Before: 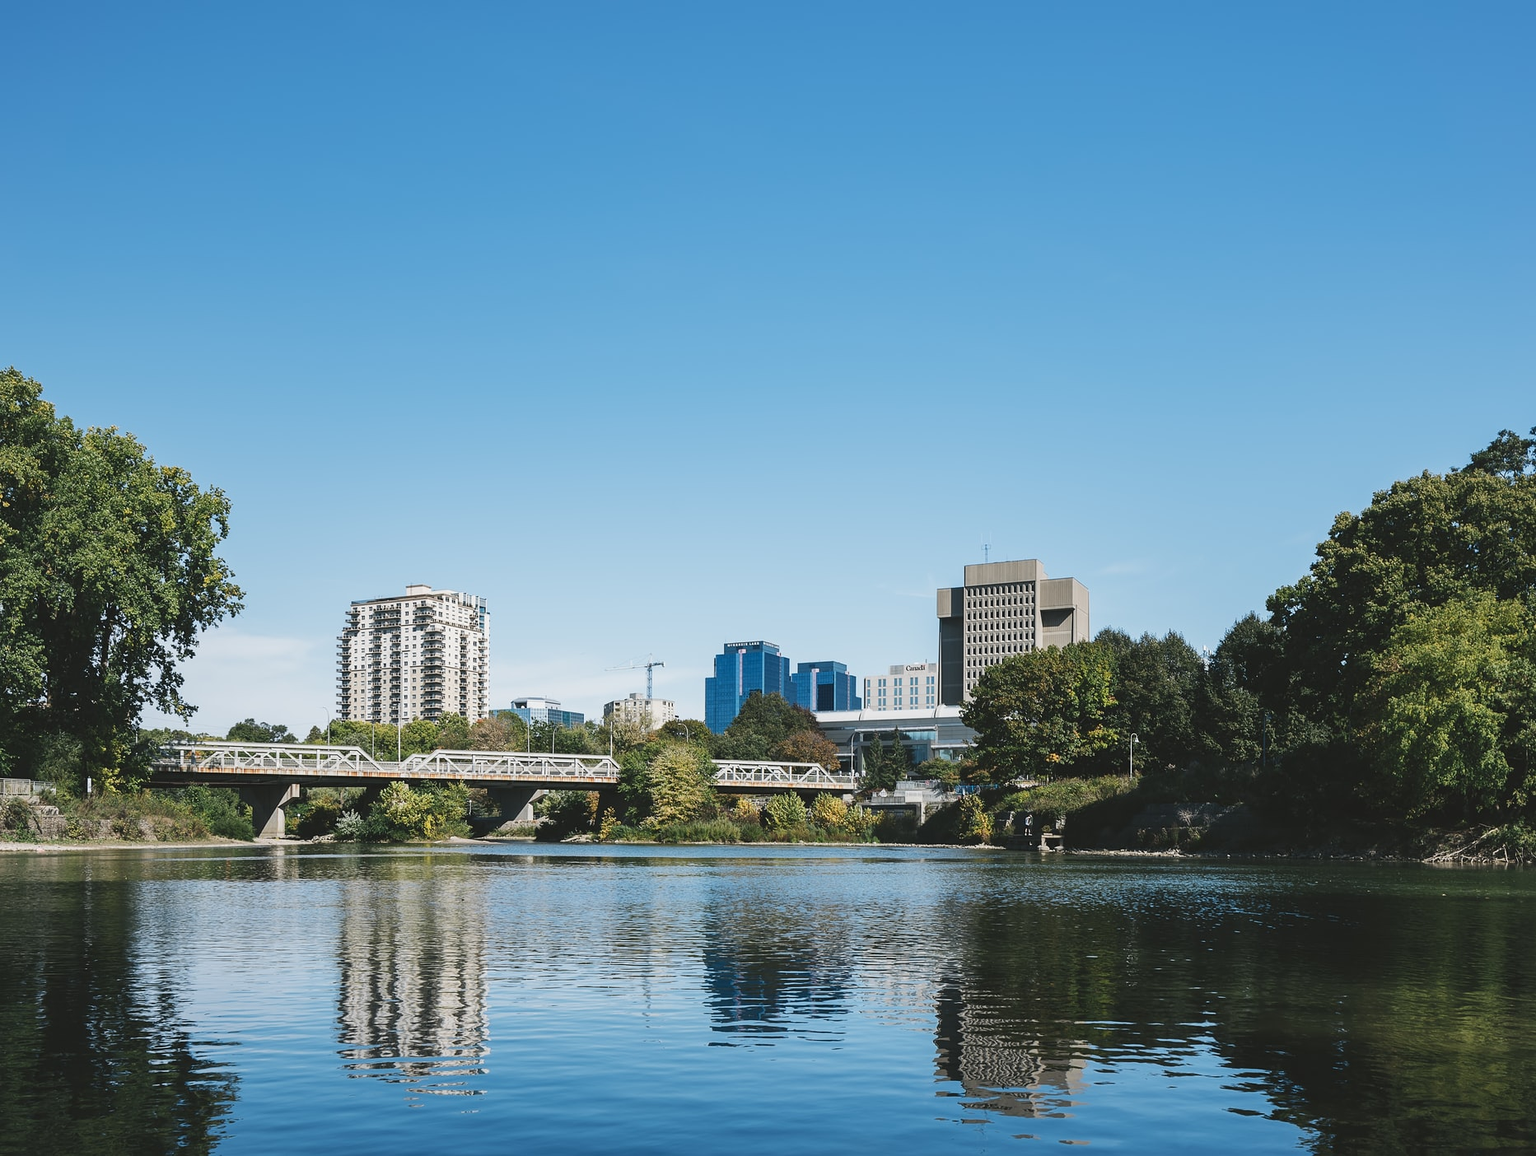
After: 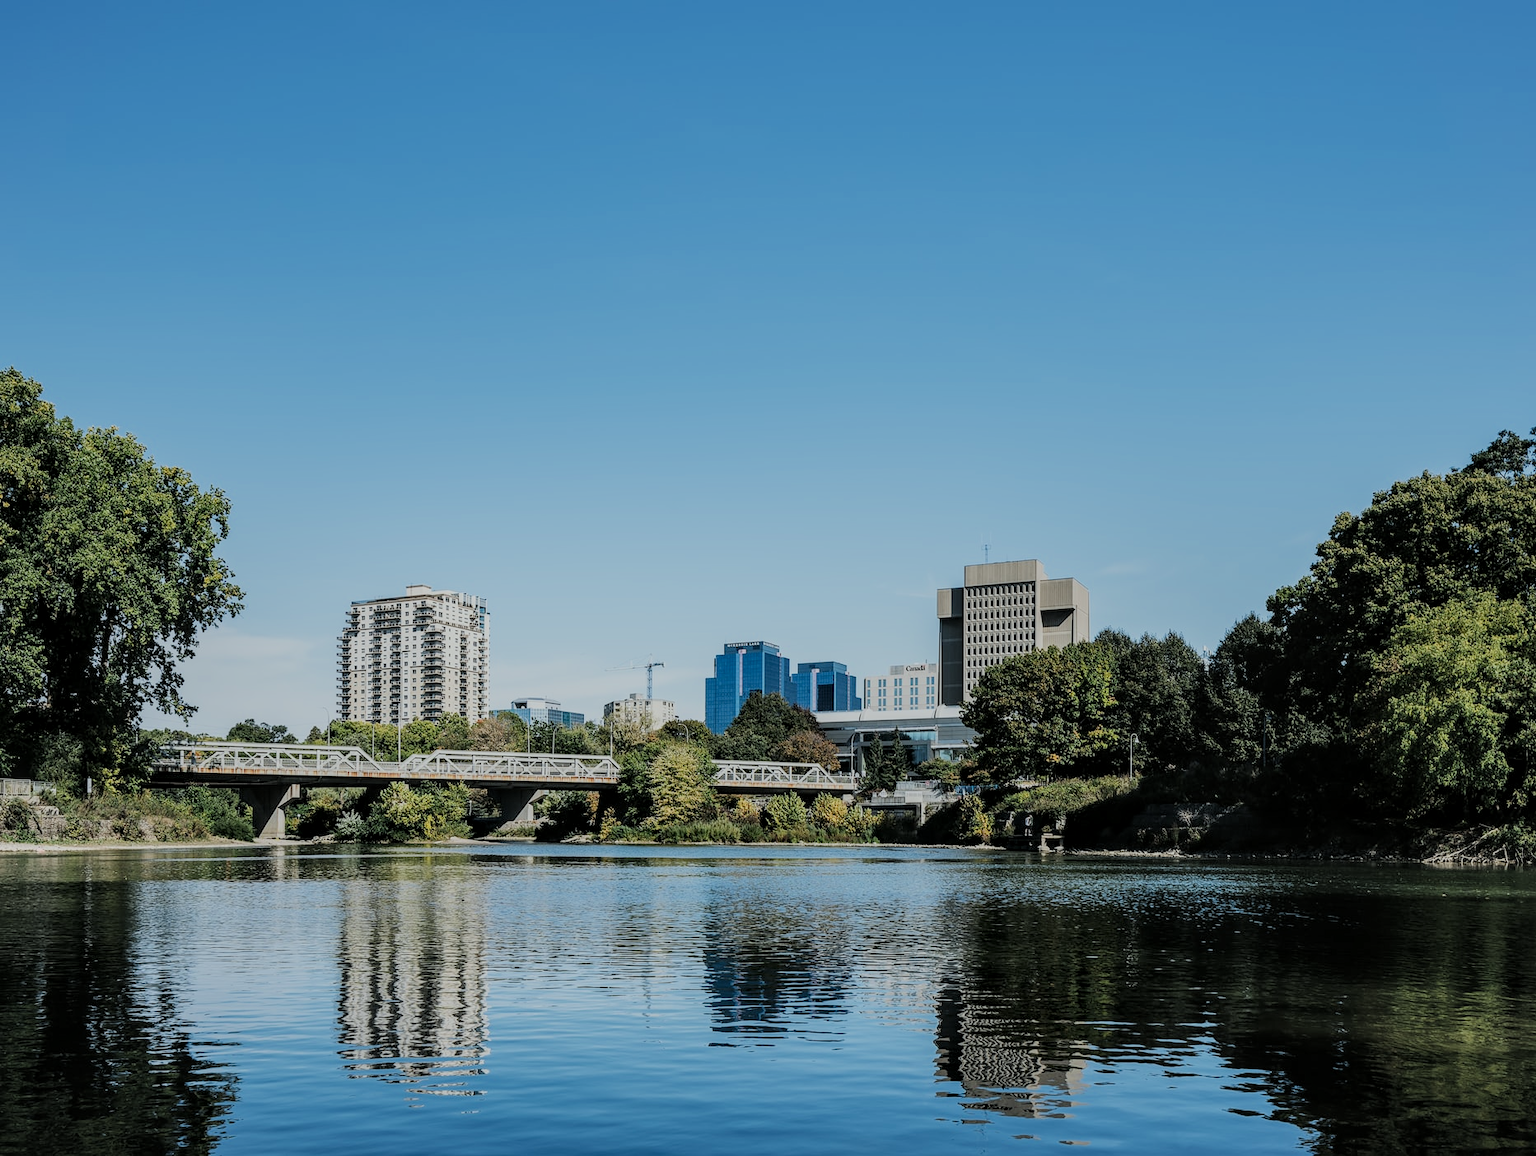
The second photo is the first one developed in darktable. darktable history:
white balance: red 0.978, blue 0.999
filmic rgb: black relative exposure -6.15 EV, white relative exposure 6.96 EV, hardness 2.23, color science v6 (2022)
local contrast: detail 130%
